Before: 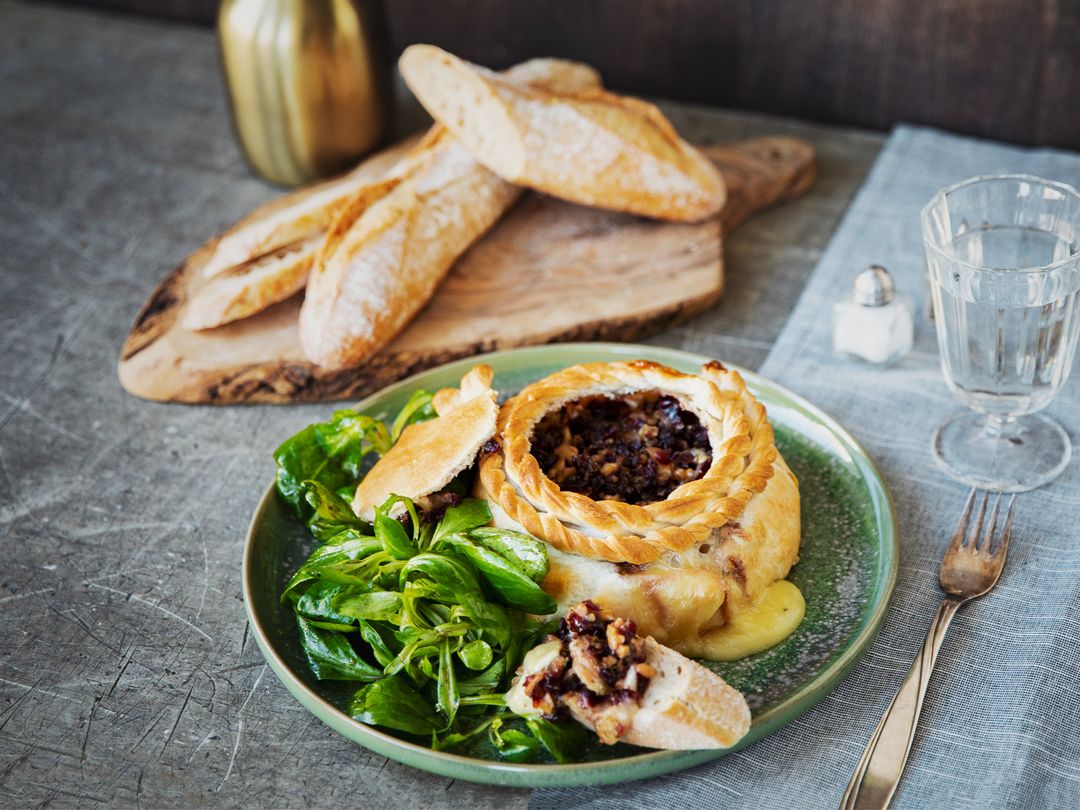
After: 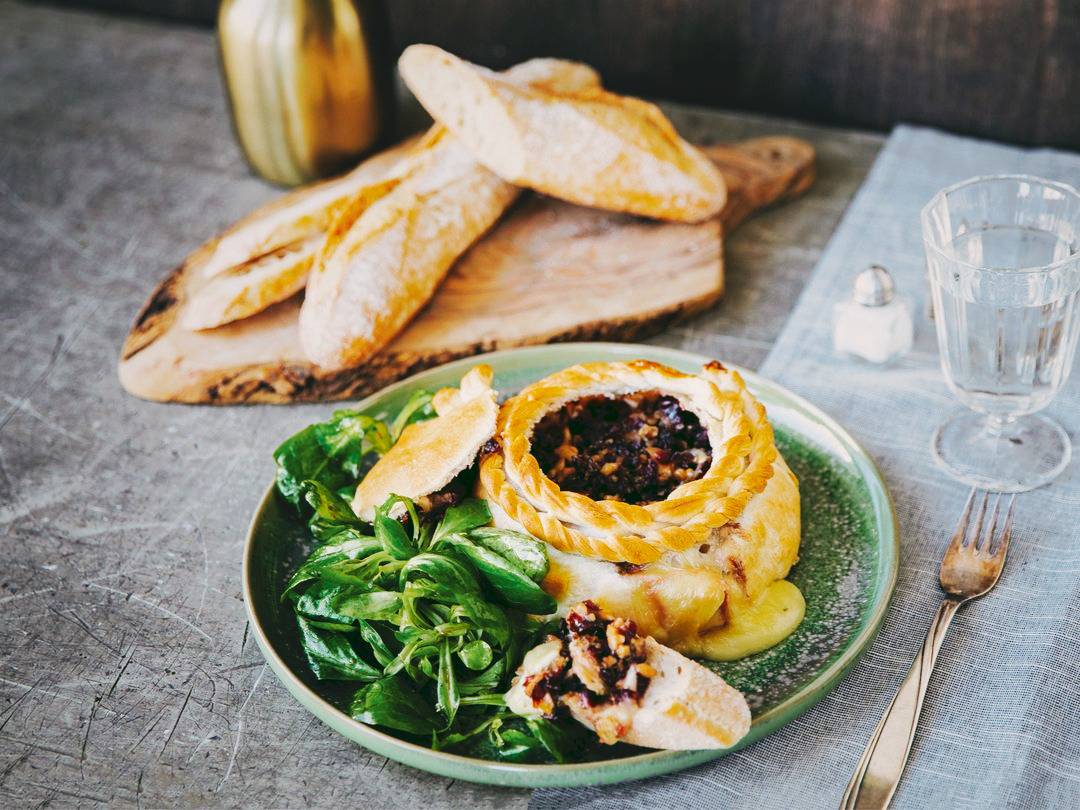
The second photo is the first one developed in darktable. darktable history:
tone curve: curves: ch0 [(0, 0) (0.003, 0.076) (0.011, 0.081) (0.025, 0.084) (0.044, 0.092) (0.069, 0.1) (0.1, 0.117) (0.136, 0.144) (0.177, 0.186) (0.224, 0.237) (0.277, 0.306) (0.335, 0.39) (0.399, 0.494) (0.468, 0.574) (0.543, 0.666) (0.623, 0.722) (0.709, 0.79) (0.801, 0.855) (0.898, 0.926) (1, 1)], preserve colors none
color look up table: target L [96.16, 91.66, 88.54, 82.46, 68.8, 59.36, 53.57, 55.19, 41.74, 57.71, 30.26, 30.03, 6.835, 200.37, 80.67, 77.72, 72.47, 71.58, 68.31, 65.96, 53.31, 49.31, 48.08, 45.85, 30.91, 30.85, 22.99, 17.86, 87.9, 74.1, 65.96, 66.04, 56.78, 51.36, 45.89, 42.46, 43.58, 36.22, 13.37, 2.116, 95.34, 87.5, 80.51, 77.34, 67.84, 58.93, 50.61, 37.16, 40.48], target a [-2.143, -20.55, -22.9, -40.26, -52.48, -30.27, -51.28, -20.8, -33.97, -46.97, -26.53, -10.37, -21.72, 0, 8.289, -0.141, 28.23, 38.34, 6.685, 41.62, 20.72, 68.96, 40.34, 58.77, 6.011, 43.89, 39.4, 27.48, 17.89, 51.39, 61.1, 73.2, 78.12, 51.36, 71.23, 38.59, 64.23, 17.51, 22.17, -3.72, -0.495, -54.61, -34.61, -33.41, -7.847, -25.62, -3.955, -11.38, -22.48], target b [13.35, 46.25, 5.262, 28.46, 21.62, 44.92, 34.45, 25.86, 26.94, 9.785, 21.15, 34.01, 10.96, 0, 40.93, 76.67, 72.25, 16.05, 10.19, 47.44, 30.77, 58.55, 50.55, 31.85, 3.647, 52.26, 5.141, 30.09, -15.34, -36.77, -6.942, -51.55, -33.19, -36.81, -6.863, -13.85, -55.65, -66.44, -41.33, -16.04, 0.42, -13.27, -25.56, -0.102, -22.73, -33.37, -46.32, -19.62, -3.631], num patches 49
